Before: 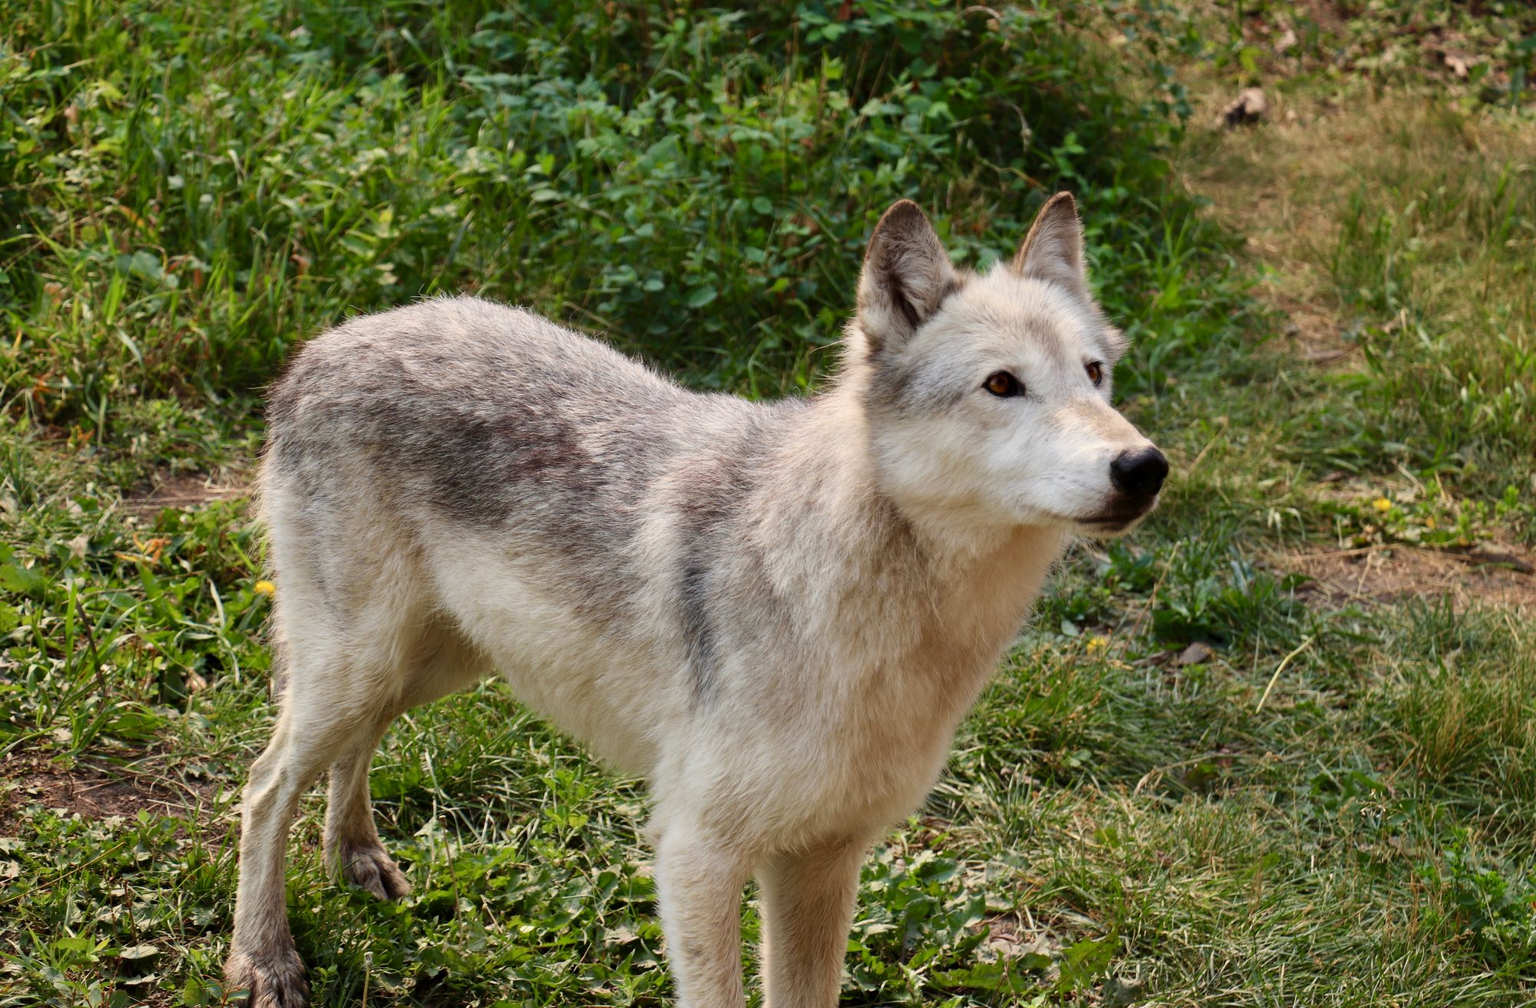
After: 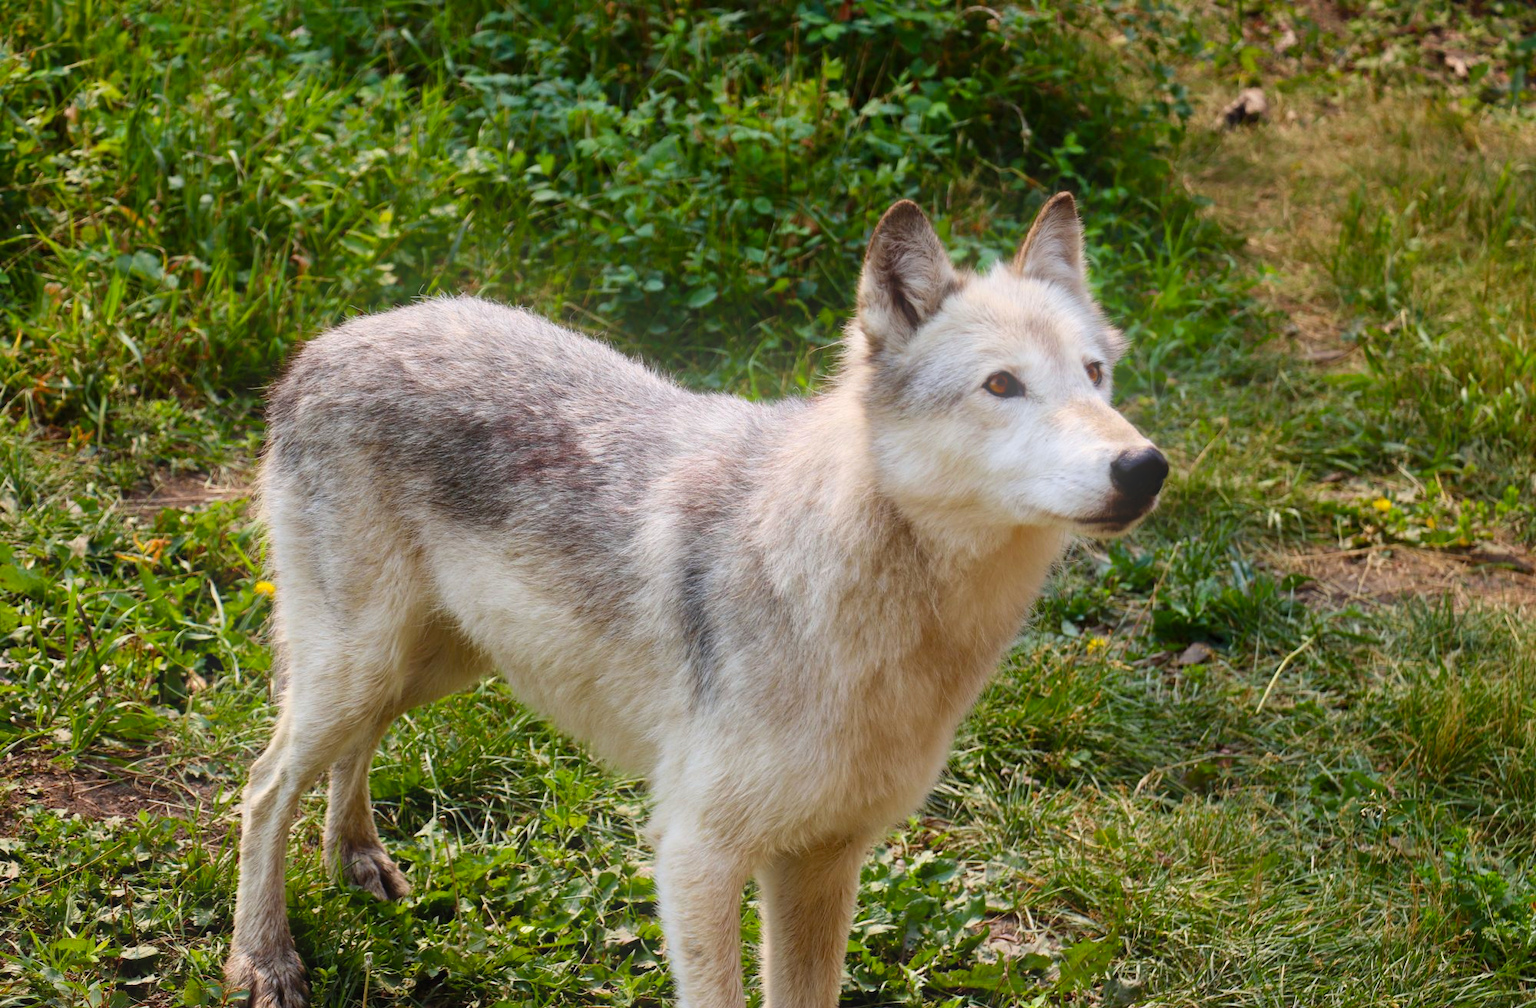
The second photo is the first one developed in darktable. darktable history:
bloom: on, module defaults
color balance rgb: perceptual saturation grading › global saturation 20%, global vibrance 10%
white balance: red 0.983, blue 1.036
